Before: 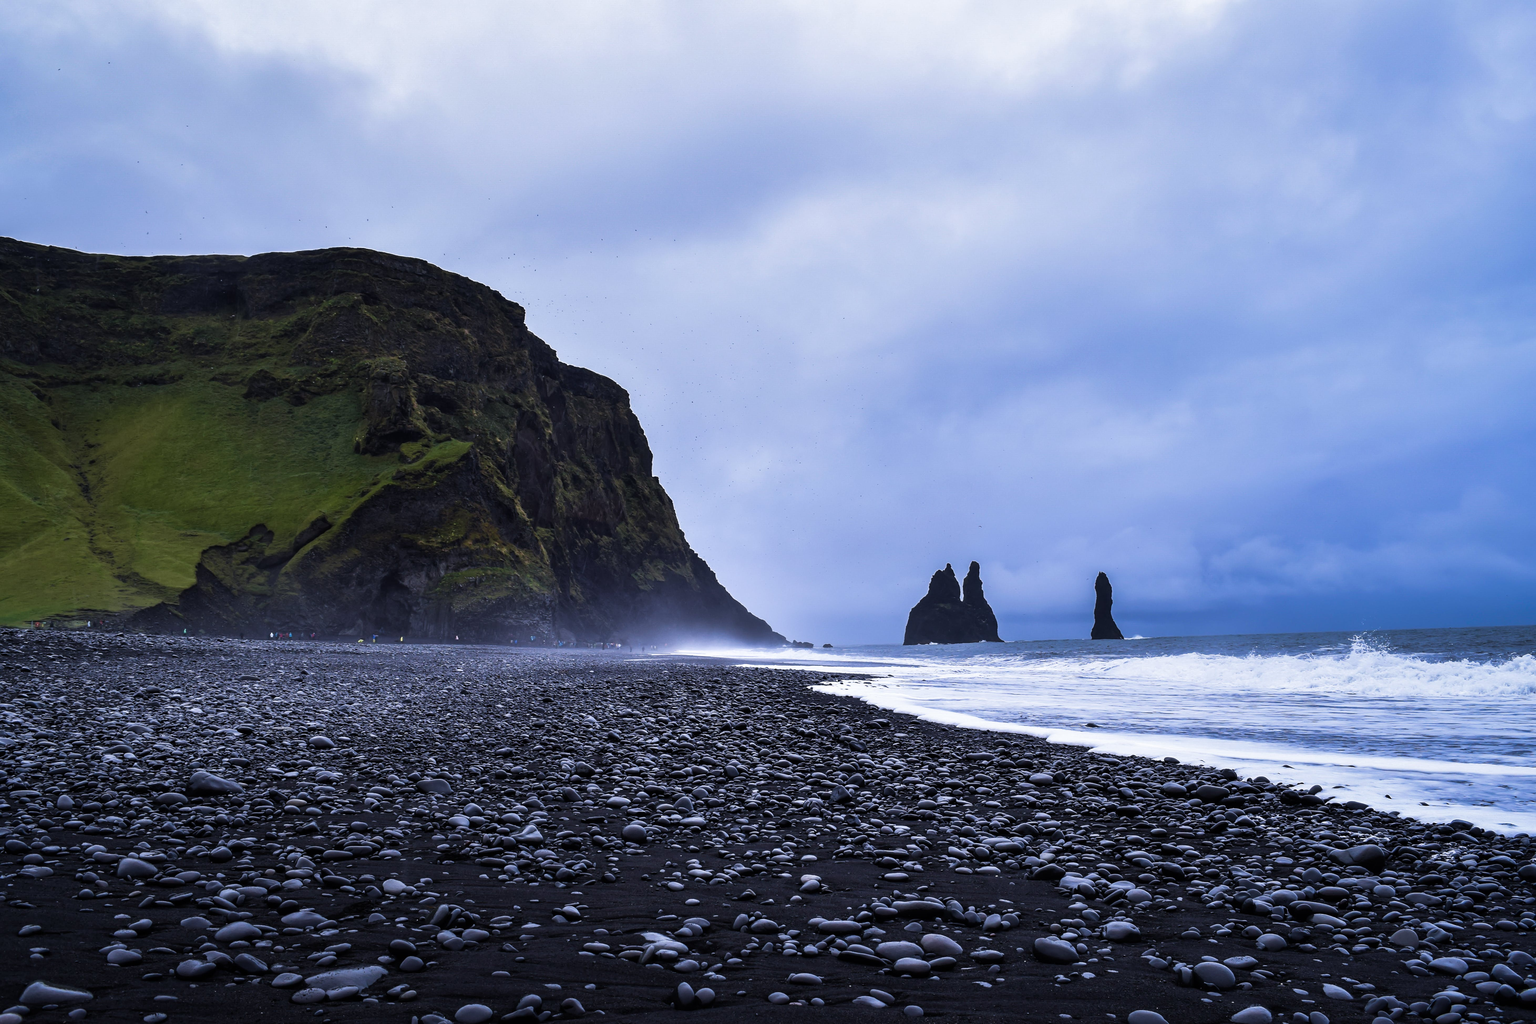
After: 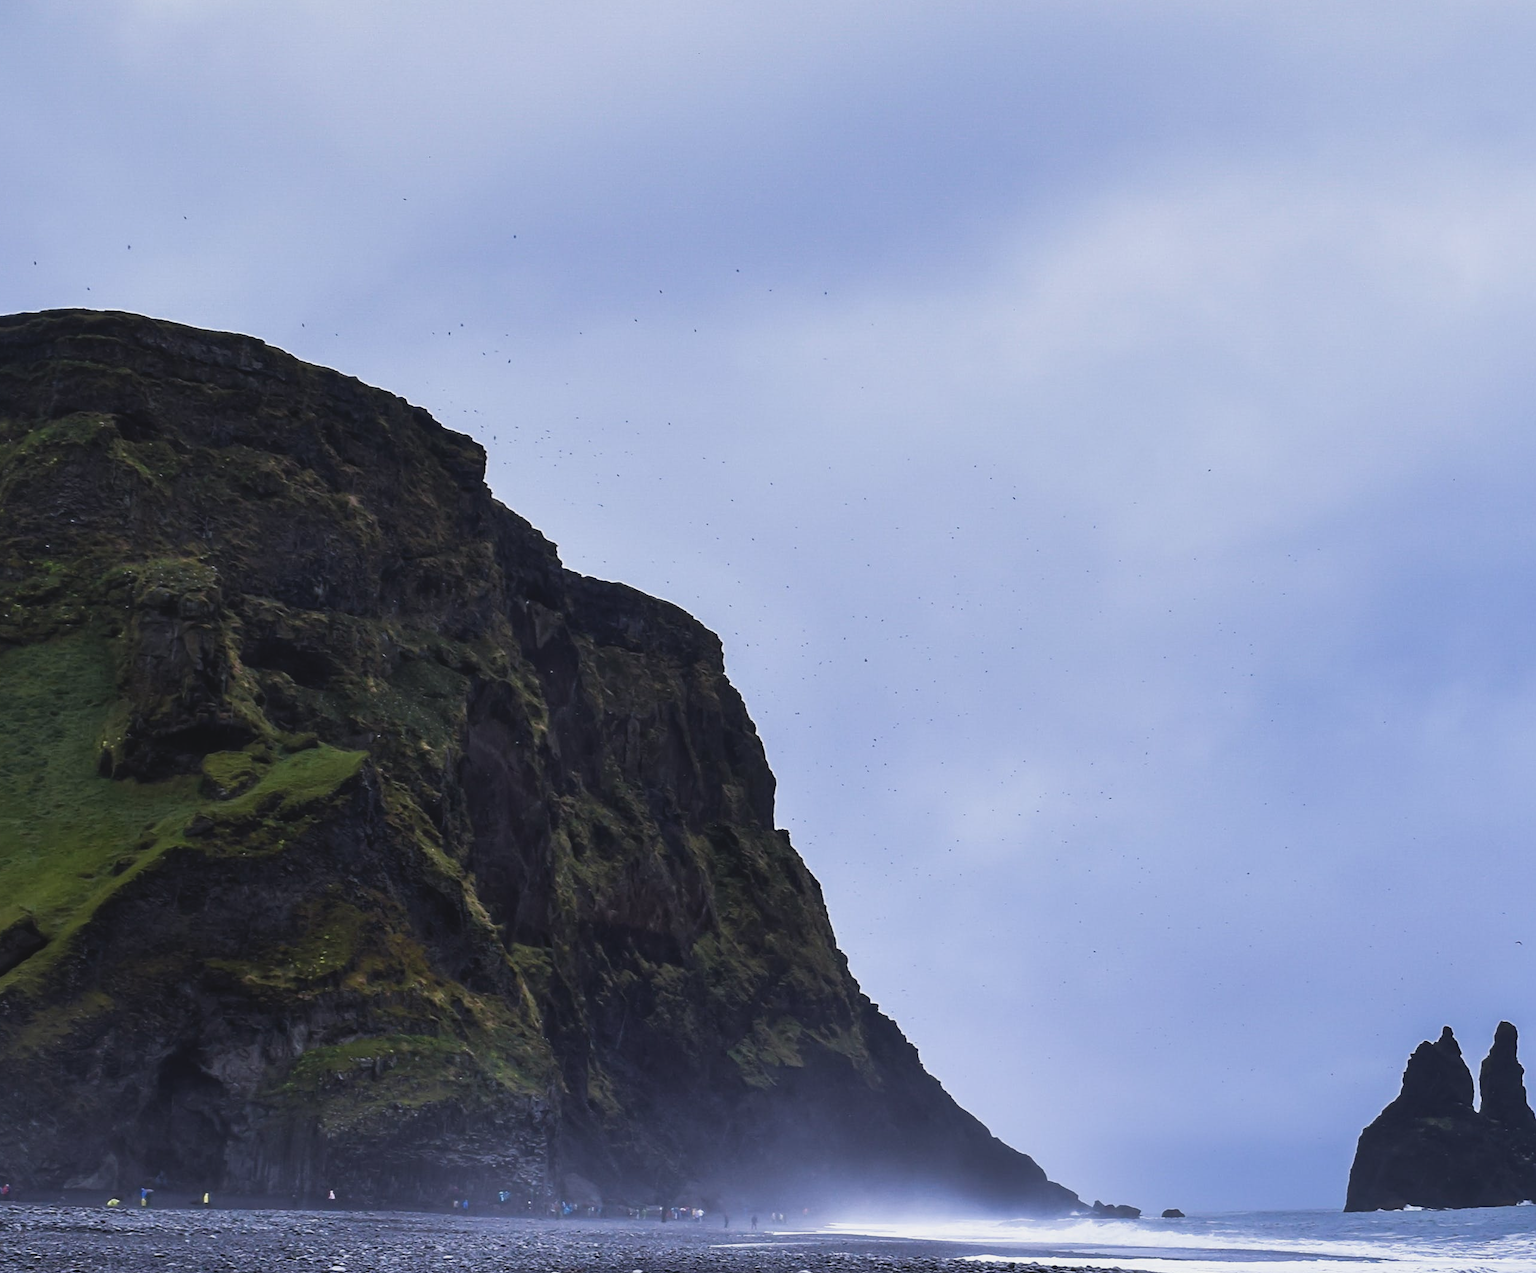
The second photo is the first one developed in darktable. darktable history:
crop: left 20.248%, top 10.86%, right 35.675%, bottom 34.321%
contrast brightness saturation: contrast -0.1, saturation -0.1
